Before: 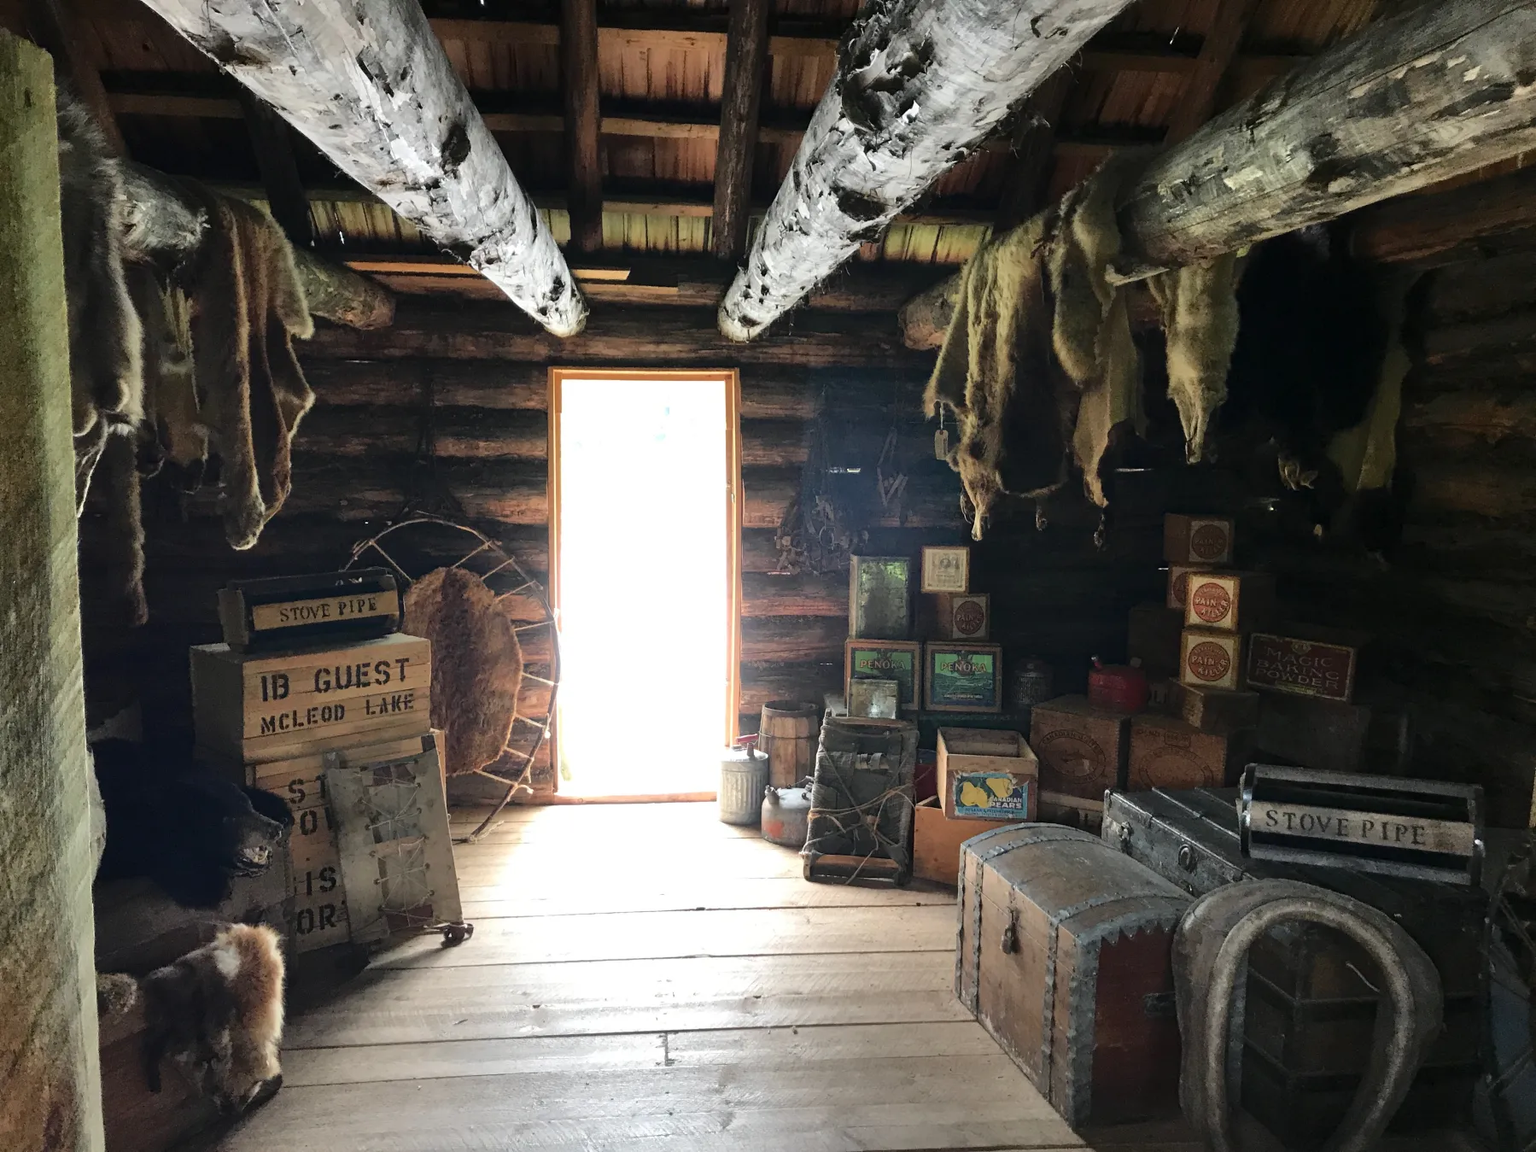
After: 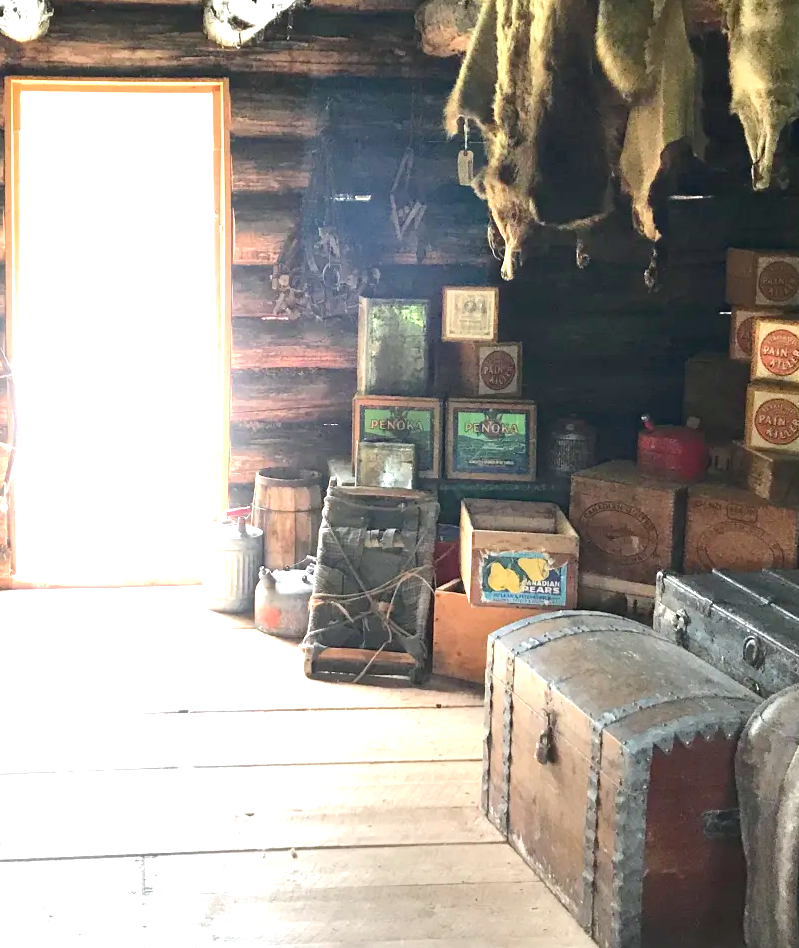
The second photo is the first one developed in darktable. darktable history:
levels: levels [0, 0.435, 0.917]
crop: left 35.432%, top 26.233%, right 20.145%, bottom 3.432%
exposure: black level correction 0, exposure 1 EV, compensate exposure bias true, compensate highlight preservation false
